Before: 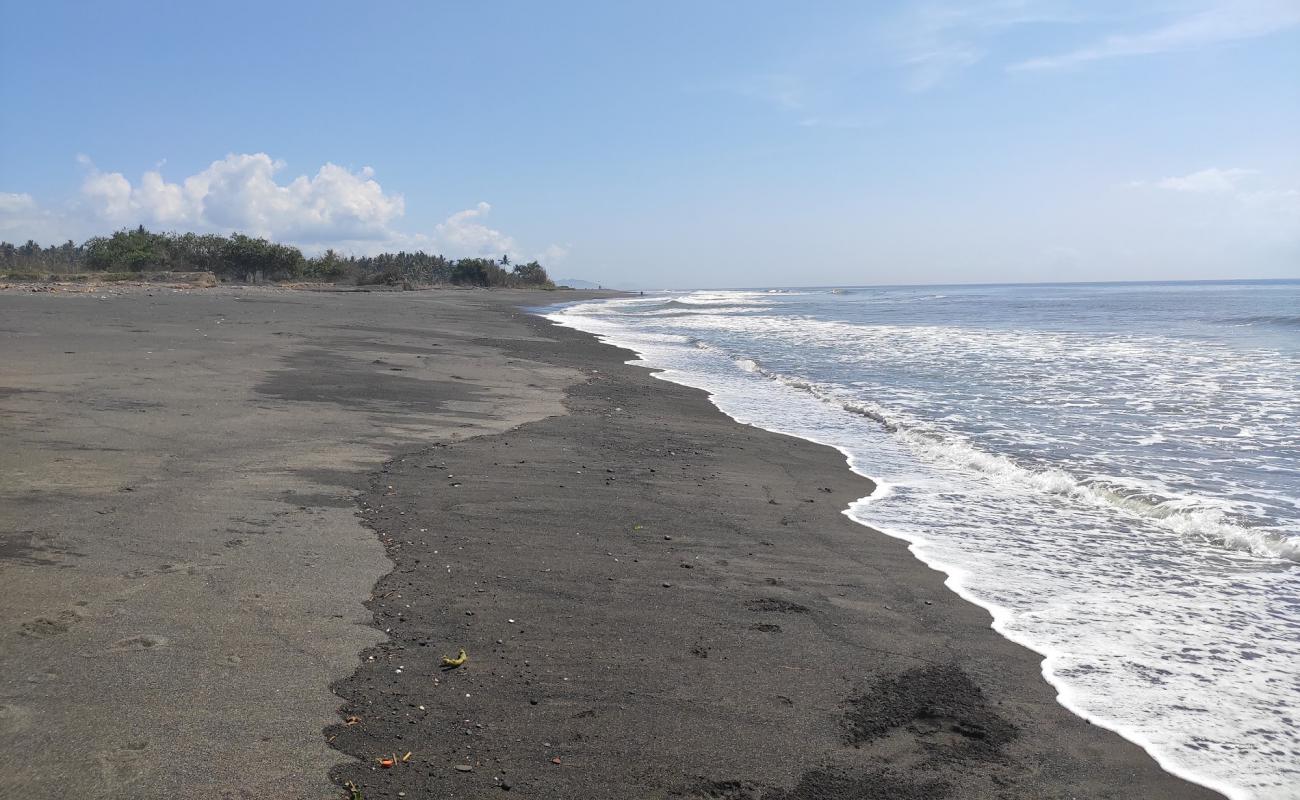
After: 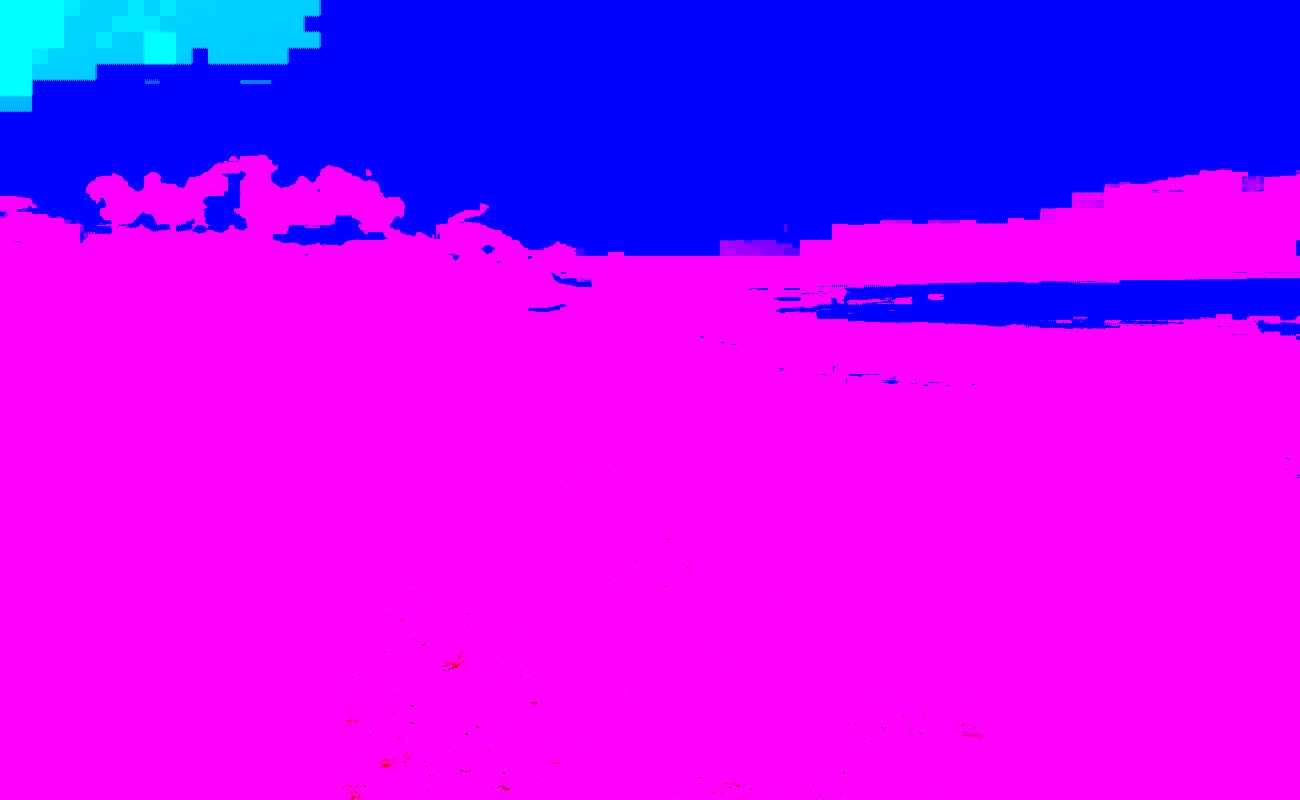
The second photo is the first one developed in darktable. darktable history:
tone curve: curves: ch0 [(0, 0) (0.131, 0.094) (0.326, 0.386) (0.481, 0.623) (0.593, 0.764) (0.812, 0.933) (1, 0.974)]; ch1 [(0, 0) (0.366, 0.367) (0.475, 0.453) (0.494, 0.493) (0.504, 0.497) (0.553, 0.584) (1, 1)]; ch2 [(0, 0) (0.333, 0.346) (0.375, 0.375) (0.424, 0.43) (0.476, 0.492) (0.502, 0.503) (0.533, 0.556) (0.566, 0.599) (0.614, 0.653) (1, 1)], color space Lab, independent channels, preserve colors none
white balance: red 8, blue 8
color correction: highlights a* 21.88, highlights b* 22.25
exposure: exposure 0.943 EV, compensate highlight preservation false
